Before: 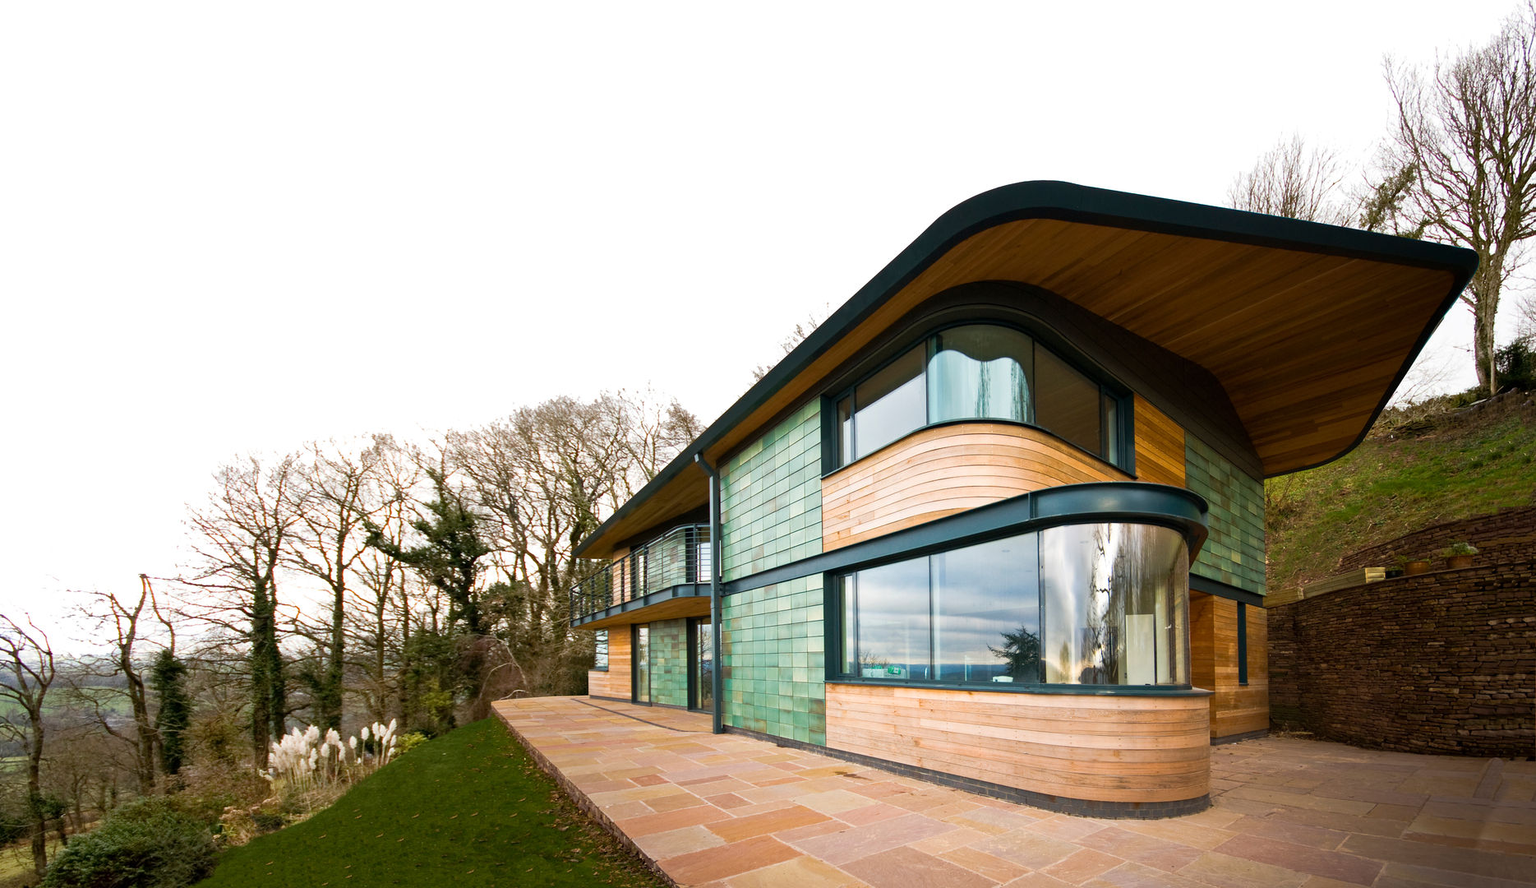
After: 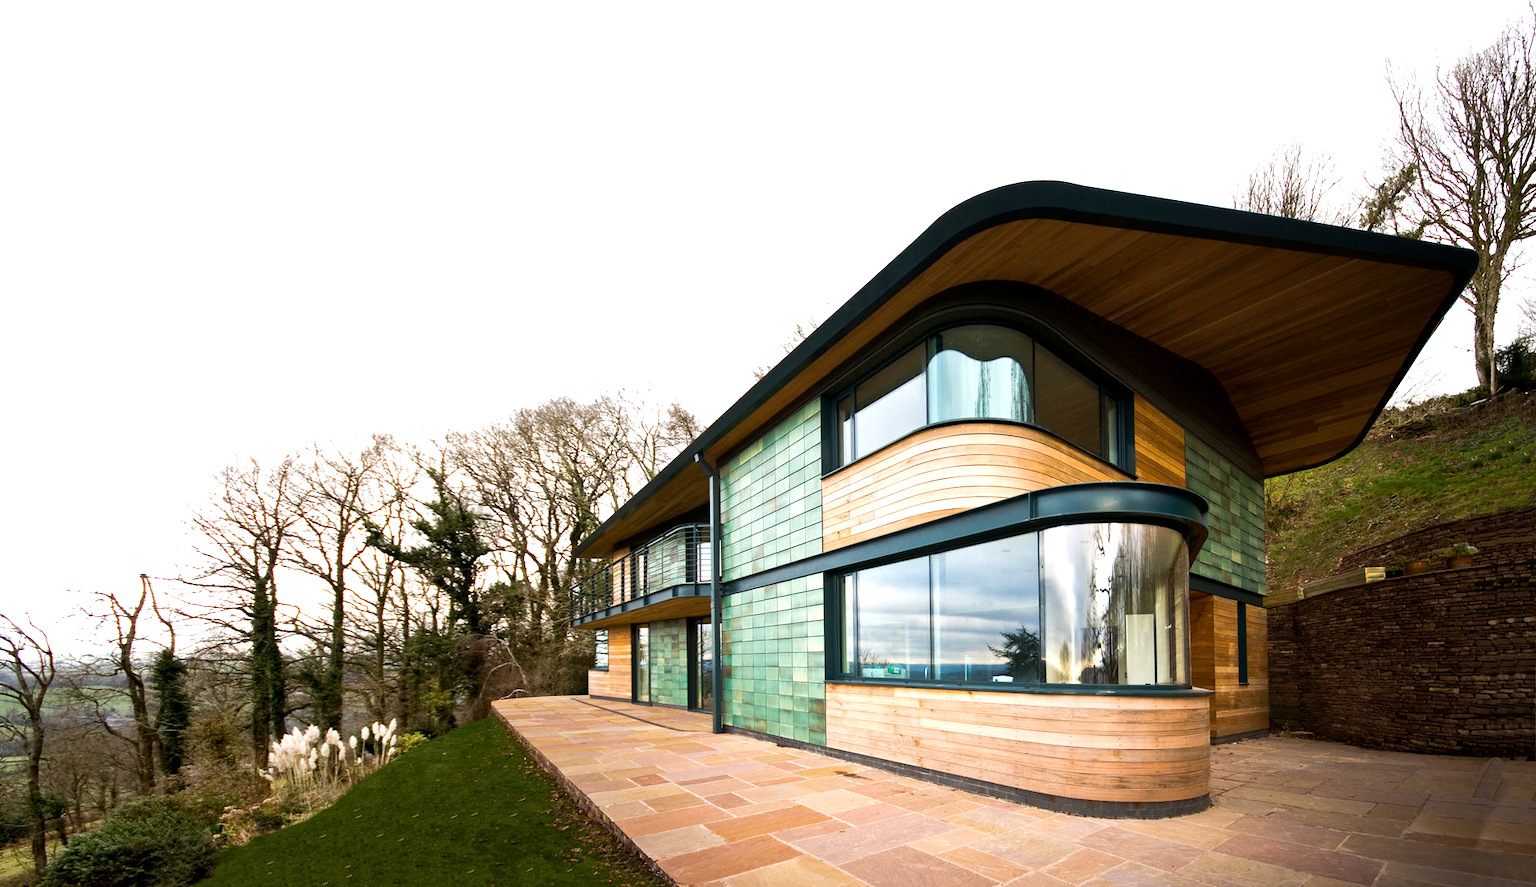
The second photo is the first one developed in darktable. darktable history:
local contrast: mode bilateral grid, contrast 19, coarseness 50, detail 119%, midtone range 0.2
tone equalizer: -8 EV -0.38 EV, -7 EV -0.372 EV, -6 EV -0.314 EV, -5 EV -0.211 EV, -3 EV 0.213 EV, -2 EV 0.349 EV, -1 EV 0.384 EV, +0 EV 0.405 EV, edges refinement/feathering 500, mask exposure compensation -1.57 EV, preserve details no
